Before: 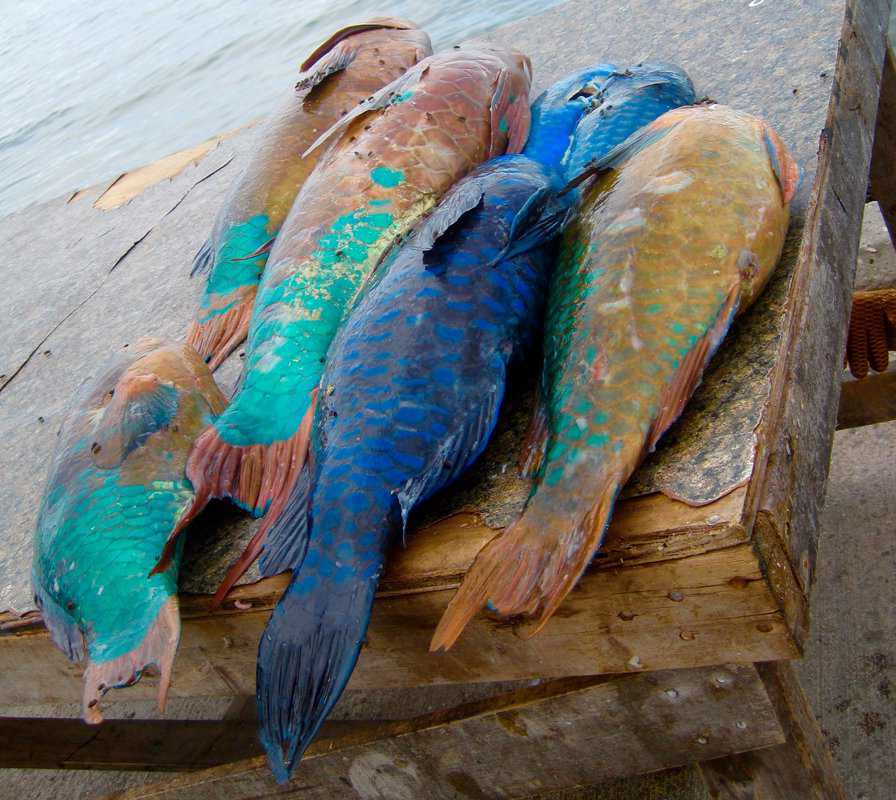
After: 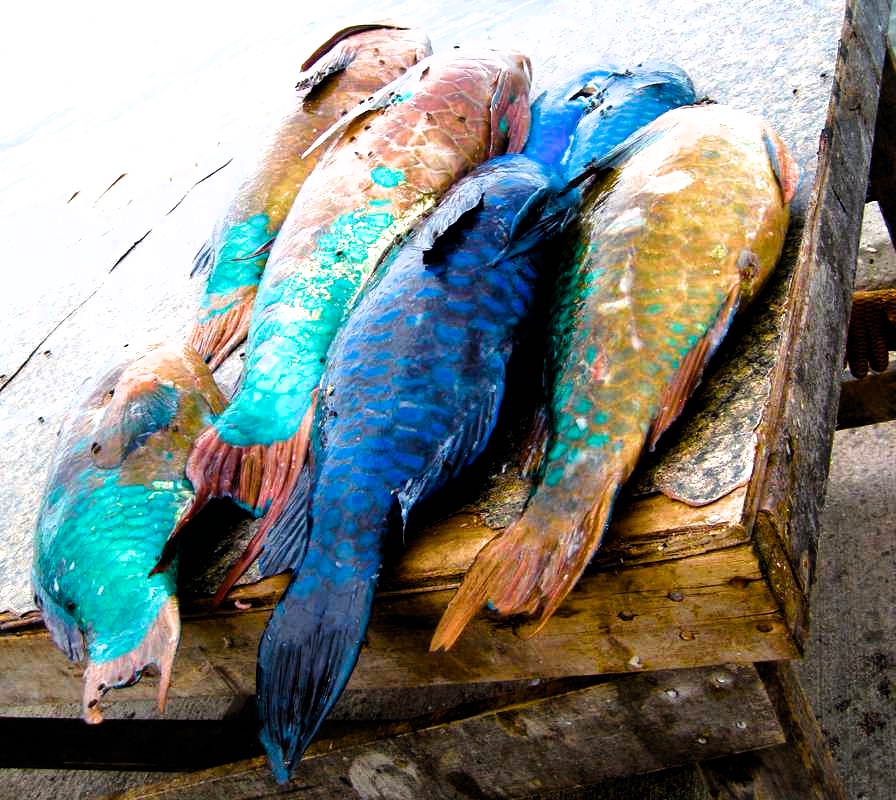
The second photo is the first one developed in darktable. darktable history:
filmic rgb: black relative exposure -8.28 EV, white relative exposure 2.23 EV, hardness 7.12, latitude 85.54%, contrast 1.686, highlights saturation mix -4%, shadows ↔ highlights balance -1.97%, color science v6 (2022)
color balance rgb: shadows lift › chroma 2.064%, shadows lift › hue 247.82°, perceptual saturation grading › global saturation 29.317%, perceptual saturation grading › mid-tones 12.305%, perceptual saturation grading › shadows 9.475%, perceptual brilliance grading › global brilliance 12.274%
